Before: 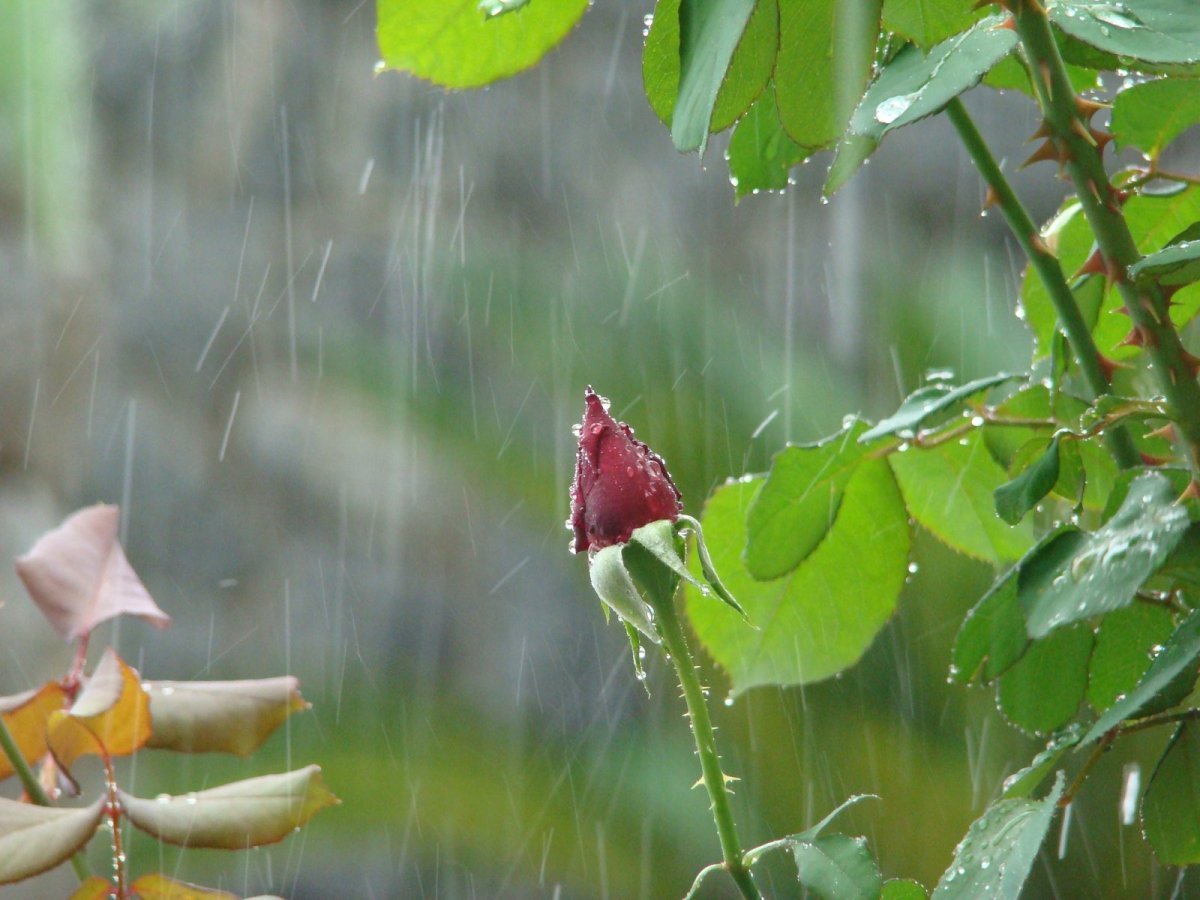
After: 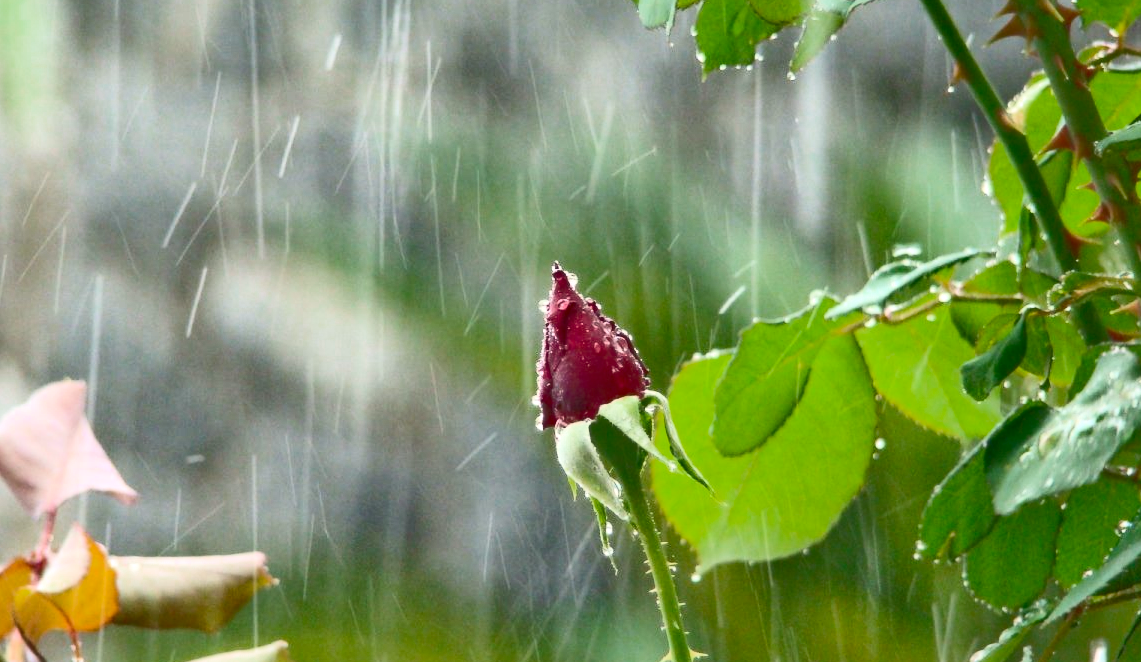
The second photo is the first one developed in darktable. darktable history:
crop and rotate: left 2.774%, top 13.849%, right 2.085%, bottom 12.591%
color zones: curves: ch0 [(0, 0.425) (0.143, 0.422) (0.286, 0.42) (0.429, 0.419) (0.571, 0.419) (0.714, 0.42) (0.857, 0.422) (1, 0.425)]
tone equalizer: -8 EV -0.513 EV, -7 EV -0.35 EV, -6 EV -0.056 EV, -5 EV 0.398 EV, -4 EV 0.955 EV, -3 EV 0.782 EV, -2 EV -0.006 EV, -1 EV 0.125 EV, +0 EV -0.028 EV
contrast brightness saturation: contrast 0.392, brightness 0.097
local contrast: mode bilateral grid, contrast 20, coarseness 50, detail 120%, midtone range 0.2
color balance rgb: power › hue 209.31°, highlights gain › luminance 7.561%, highlights gain › chroma 0.906%, highlights gain › hue 49.04°, perceptual saturation grading › global saturation 19.381%, global vibrance 9.248%
